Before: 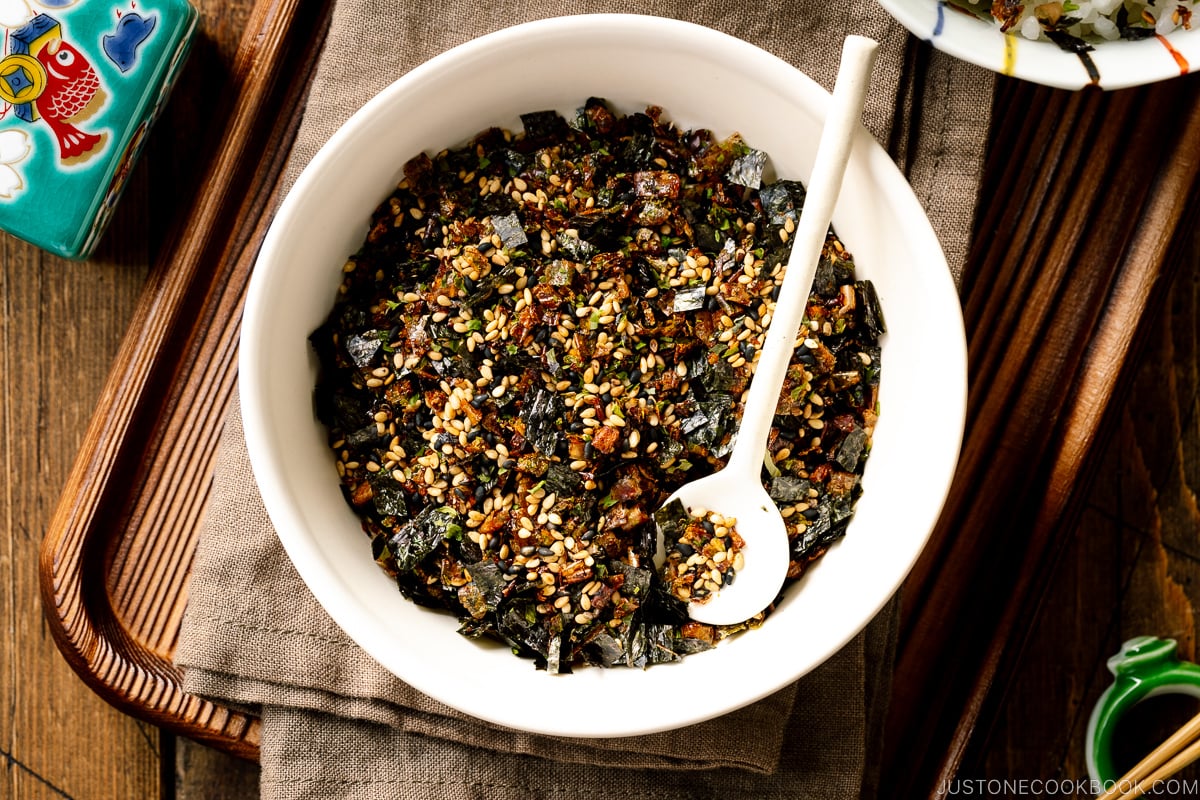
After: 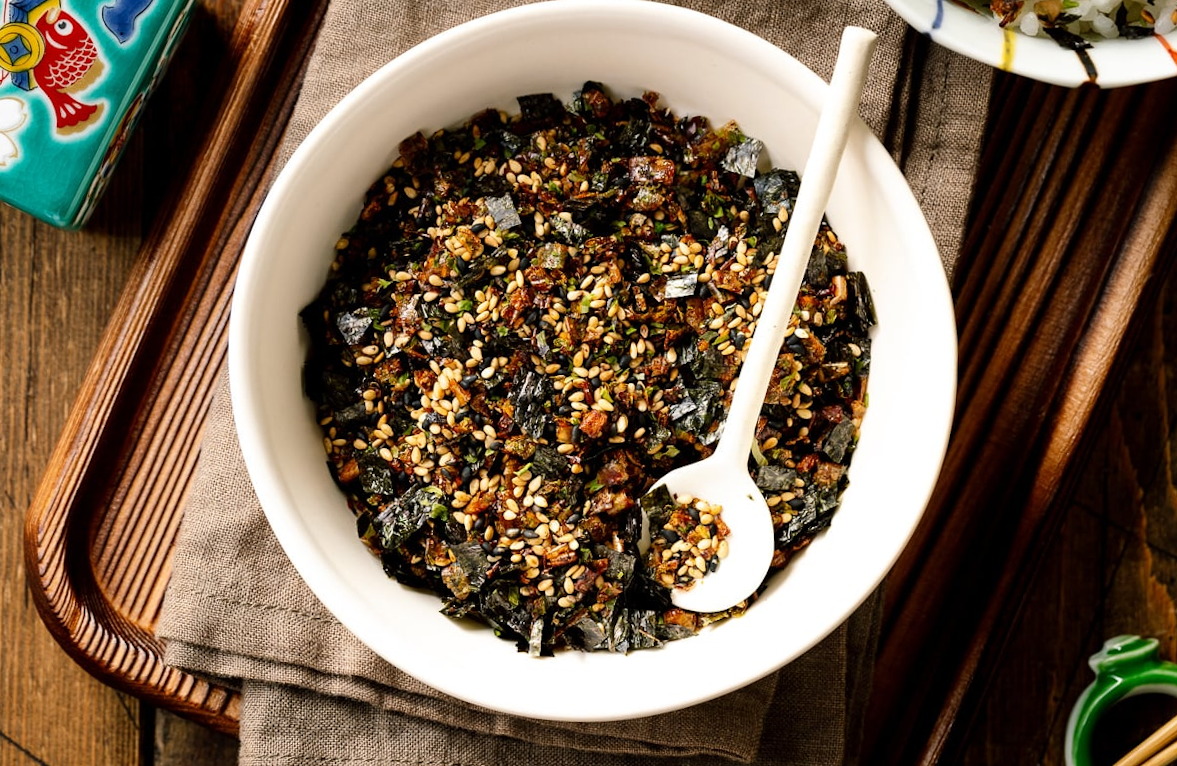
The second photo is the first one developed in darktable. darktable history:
crop: bottom 0.071%
rotate and perspective: rotation 1.57°, crop left 0.018, crop right 0.982, crop top 0.039, crop bottom 0.961
